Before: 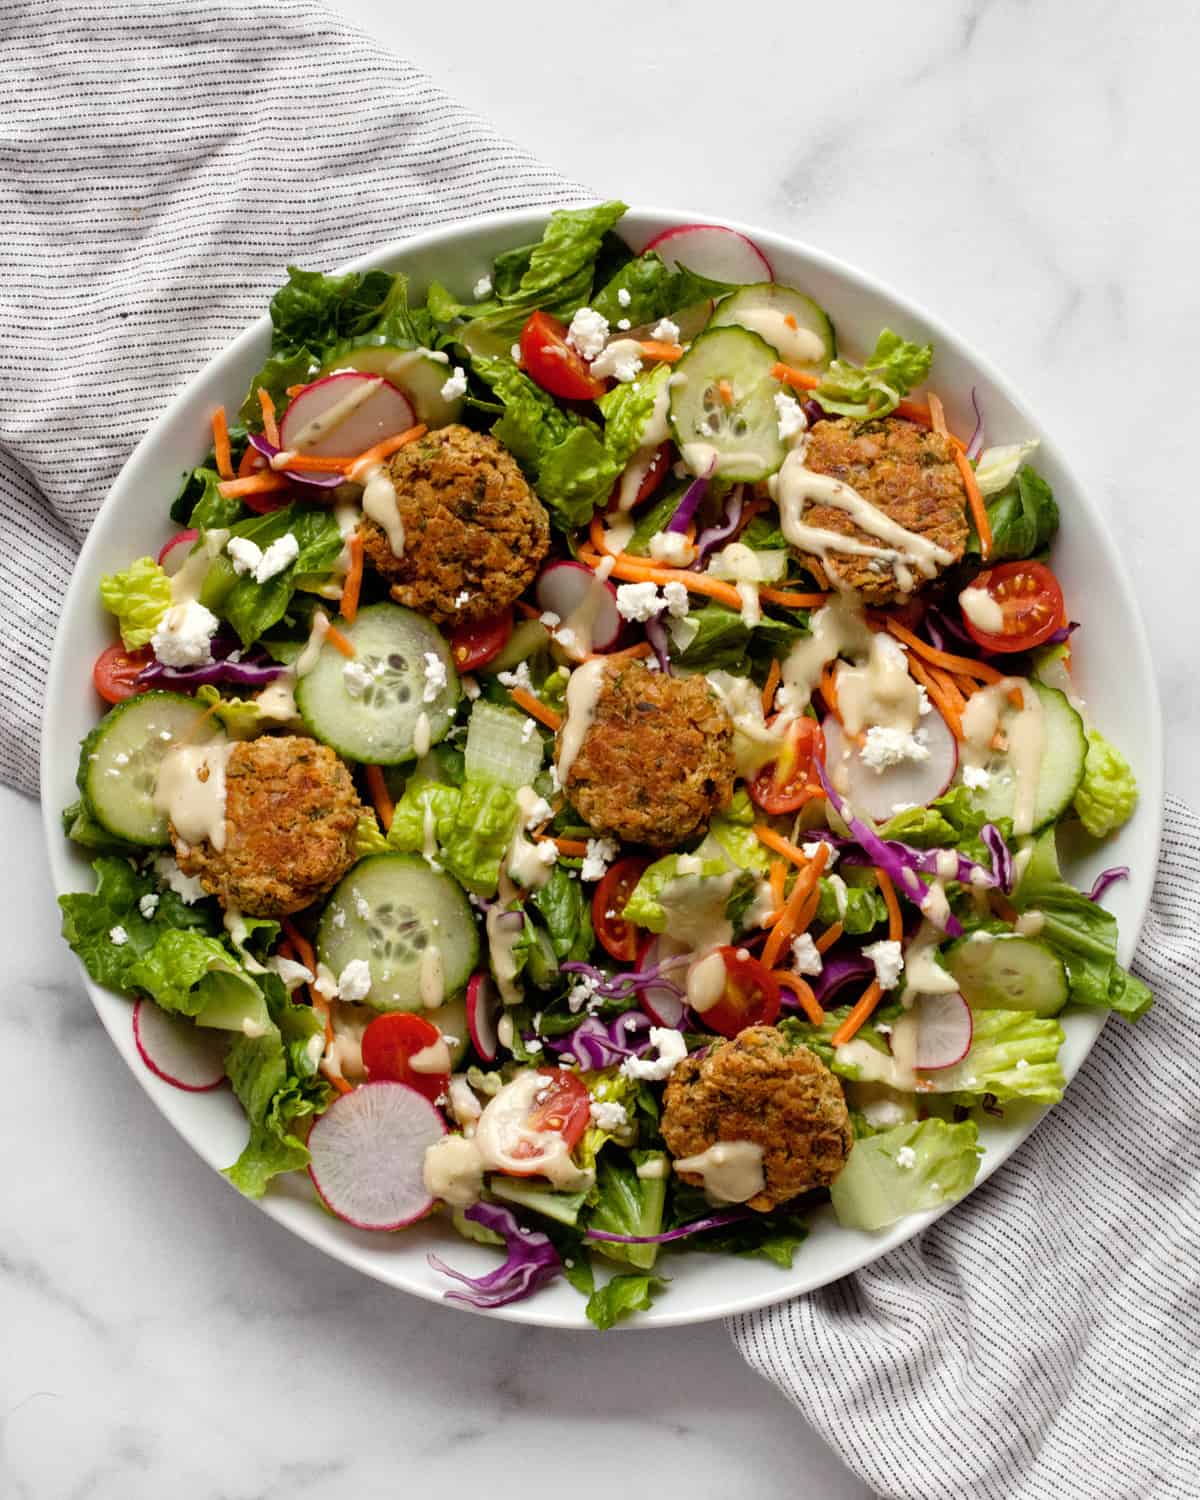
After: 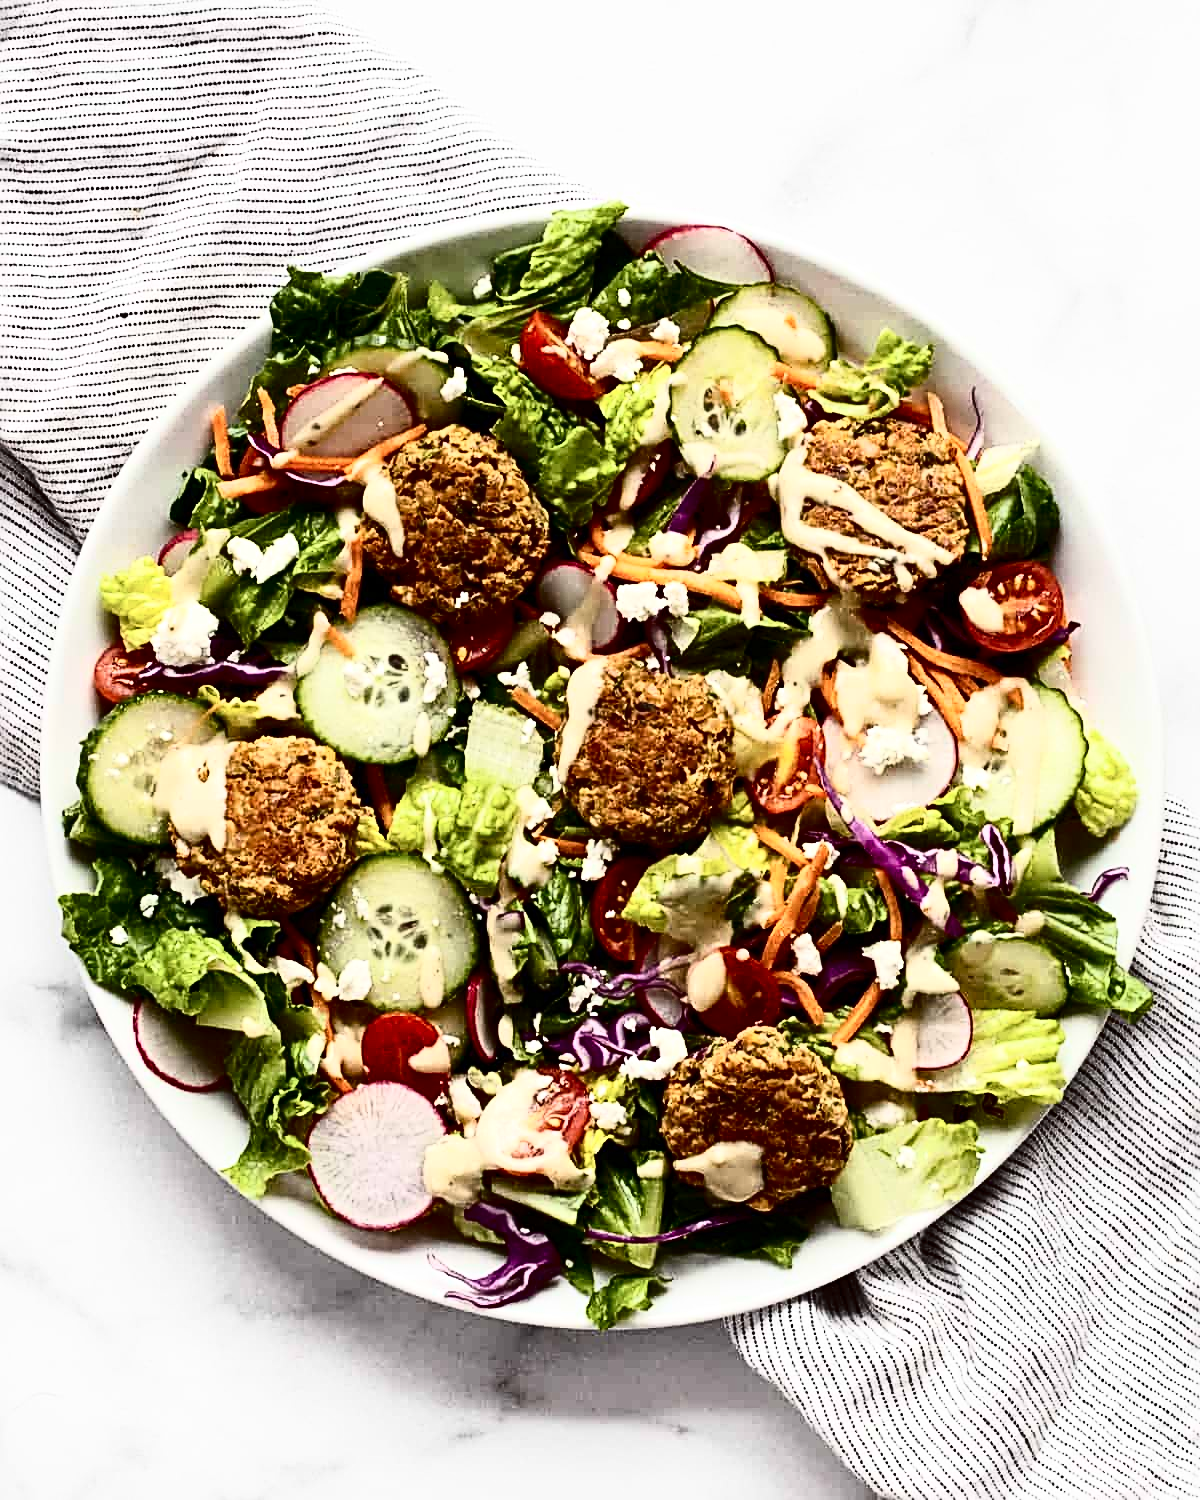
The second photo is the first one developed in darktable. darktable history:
sharpen: radius 2.984, amount 0.759
tone curve: curves: ch0 [(0, 0) (0.003, 0.001) (0.011, 0.005) (0.025, 0.009) (0.044, 0.014) (0.069, 0.018) (0.1, 0.025) (0.136, 0.029) (0.177, 0.042) (0.224, 0.064) (0.277, 0.107) (0.335, 0.182) (0.399, 0.3) (0.468, 0.462) (0.543, 0.639) (0.623, 0.802) (0.709, 0.916) (0.801, 0.963) (0.898, 0.988) (1, 1)], color space Lab, independent channels, preserve colors none
